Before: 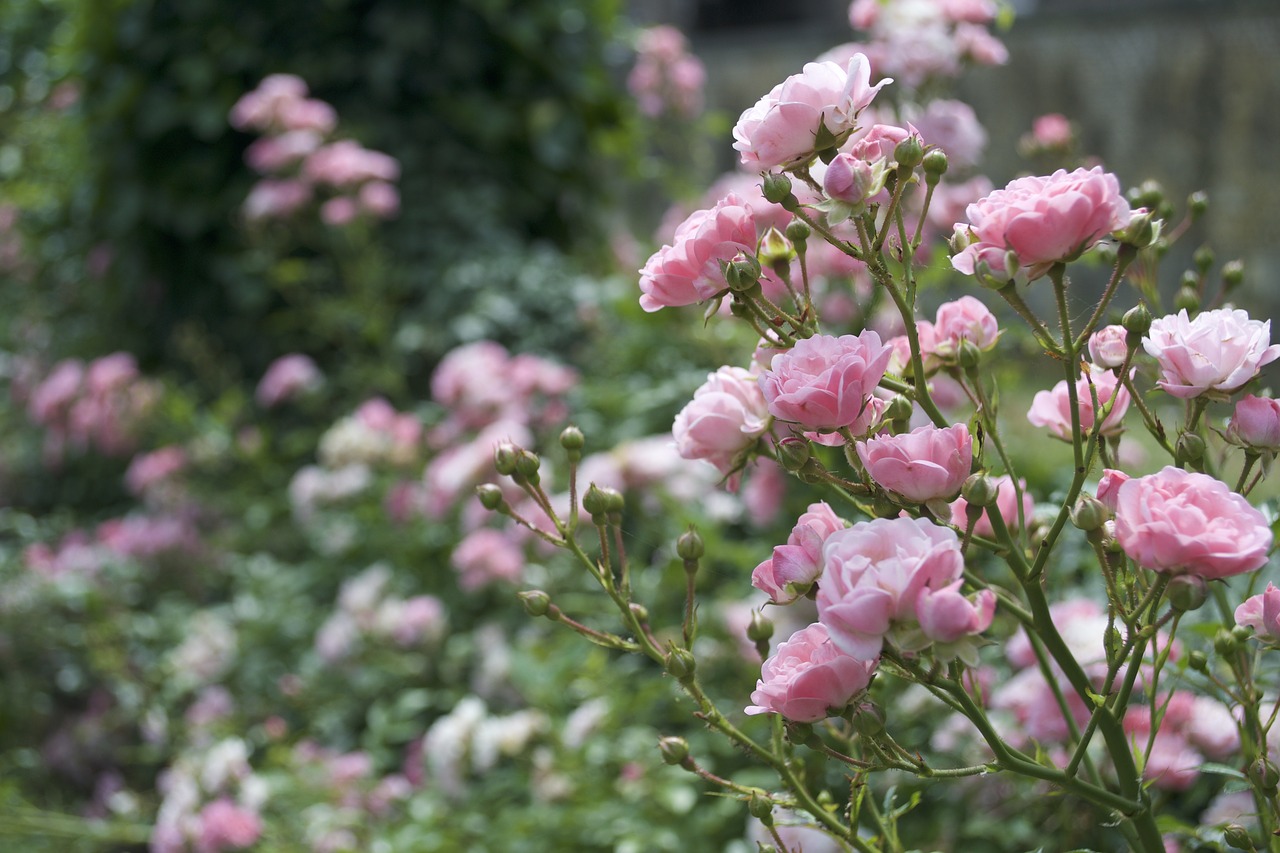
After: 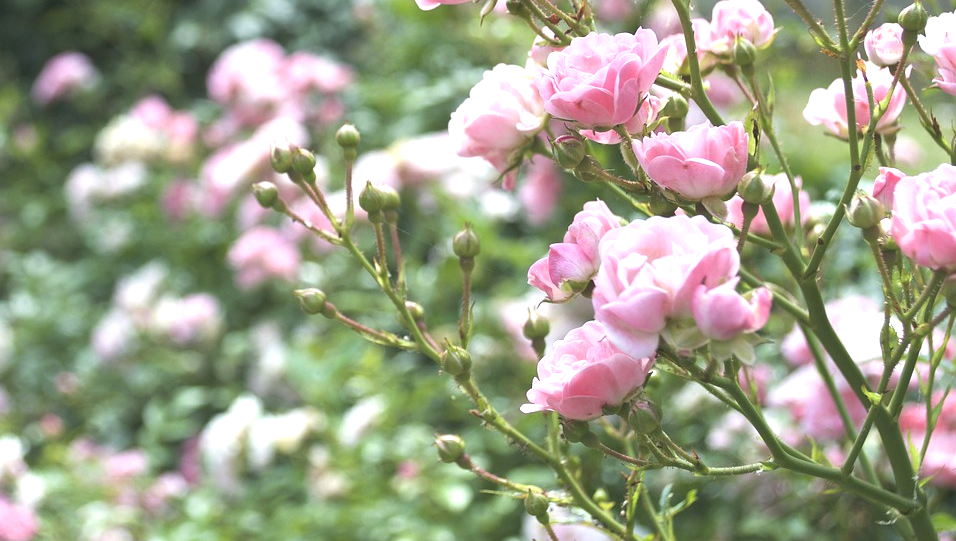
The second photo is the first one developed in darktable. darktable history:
exposure: black level correction -0.005, exposure 1 EV, compensate highlight preservation false
crop and rotate: left 17.503%, top 35.534%, right 7.809%, bottom 1.009%
